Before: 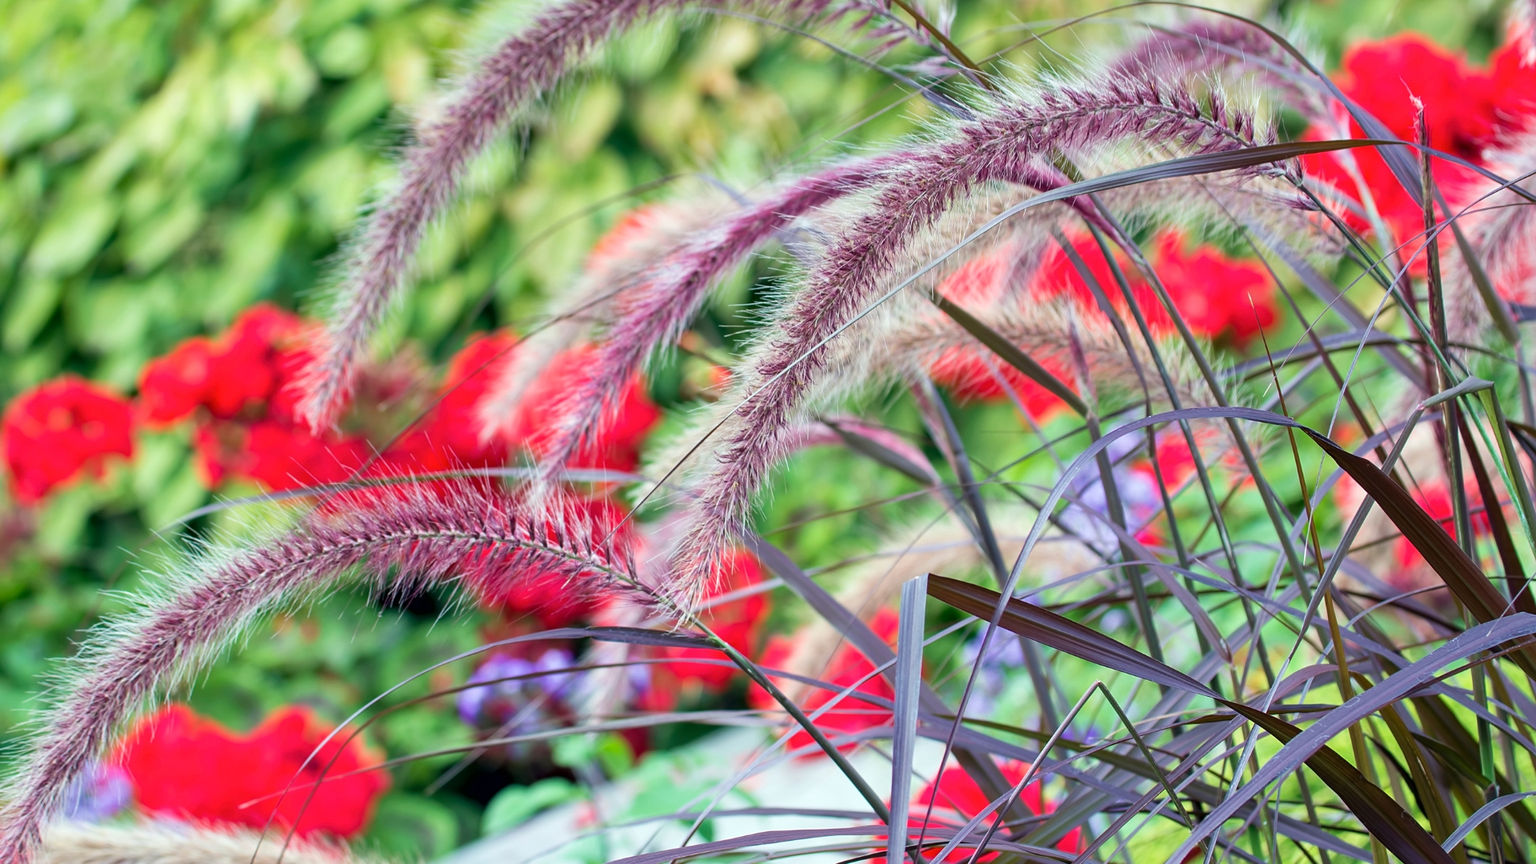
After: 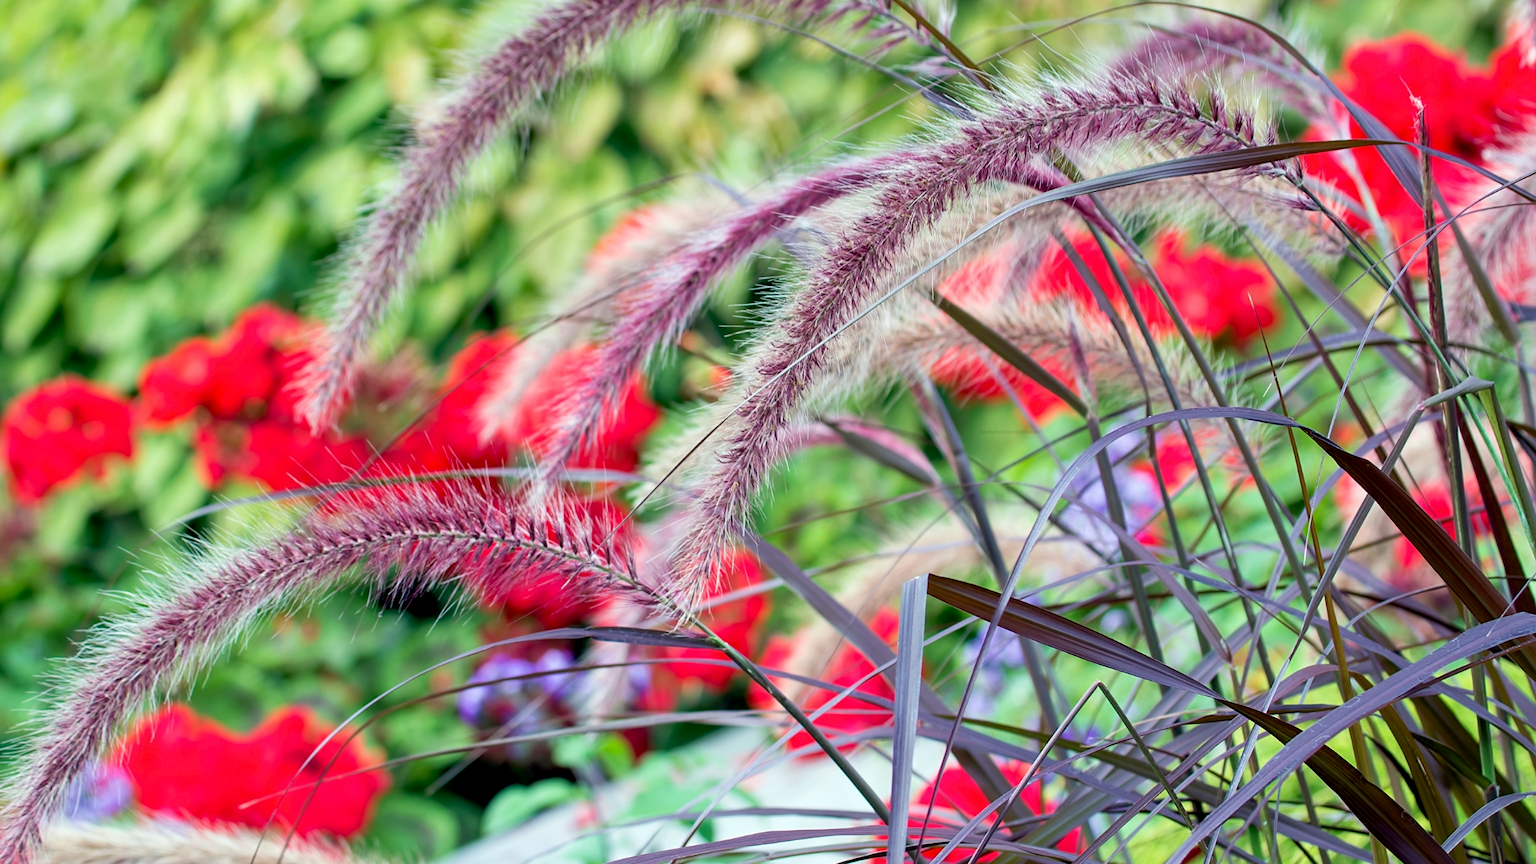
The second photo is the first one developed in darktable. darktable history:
exposure: black level correction 0.007, compensate exposure bias true, compensate highlight preservation false
